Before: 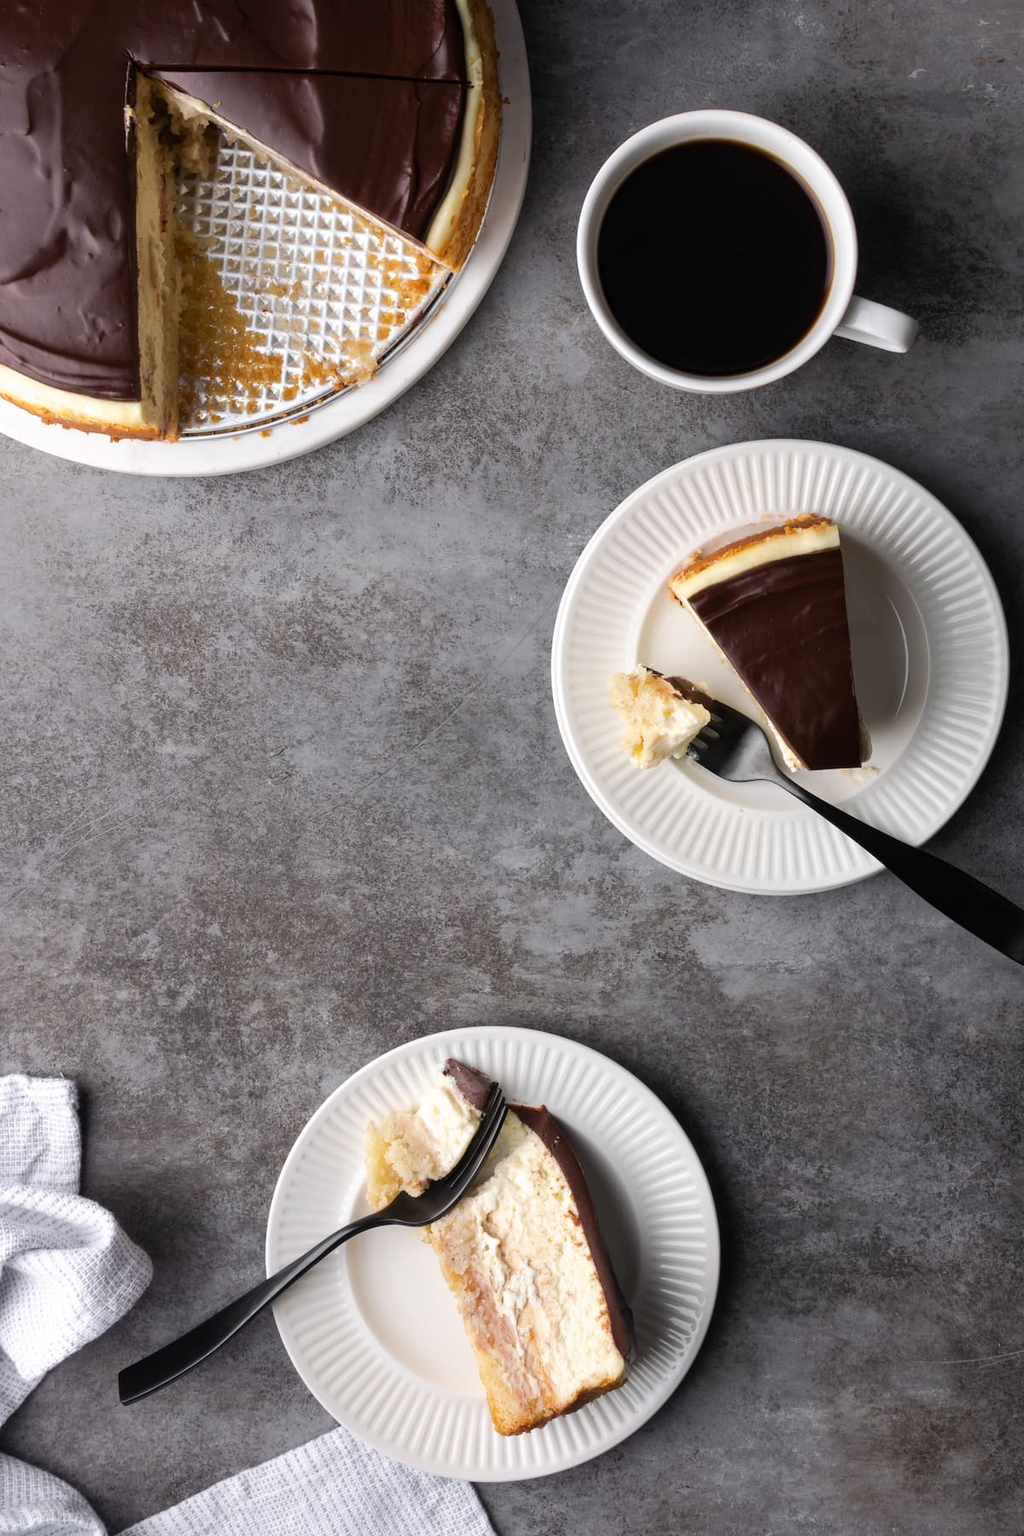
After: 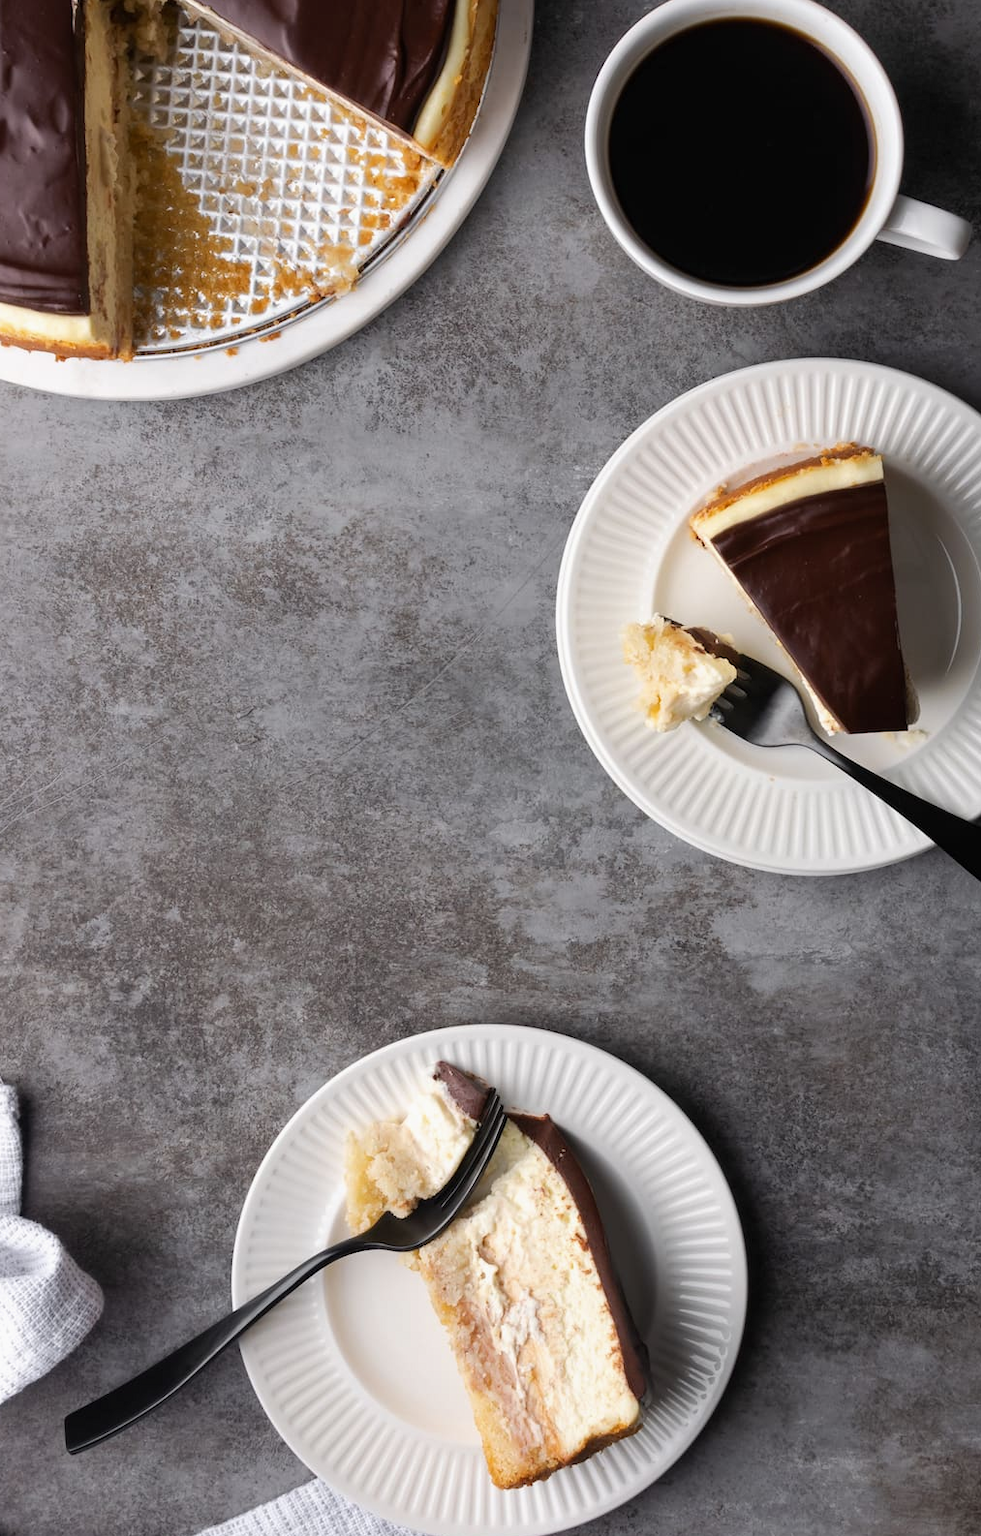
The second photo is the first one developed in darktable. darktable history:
exposure: exposure -0.064 EV, compensate highlight preservation false
crop: left 6.032%, top 8.093%, right 9.53%, bottom 3.77%
